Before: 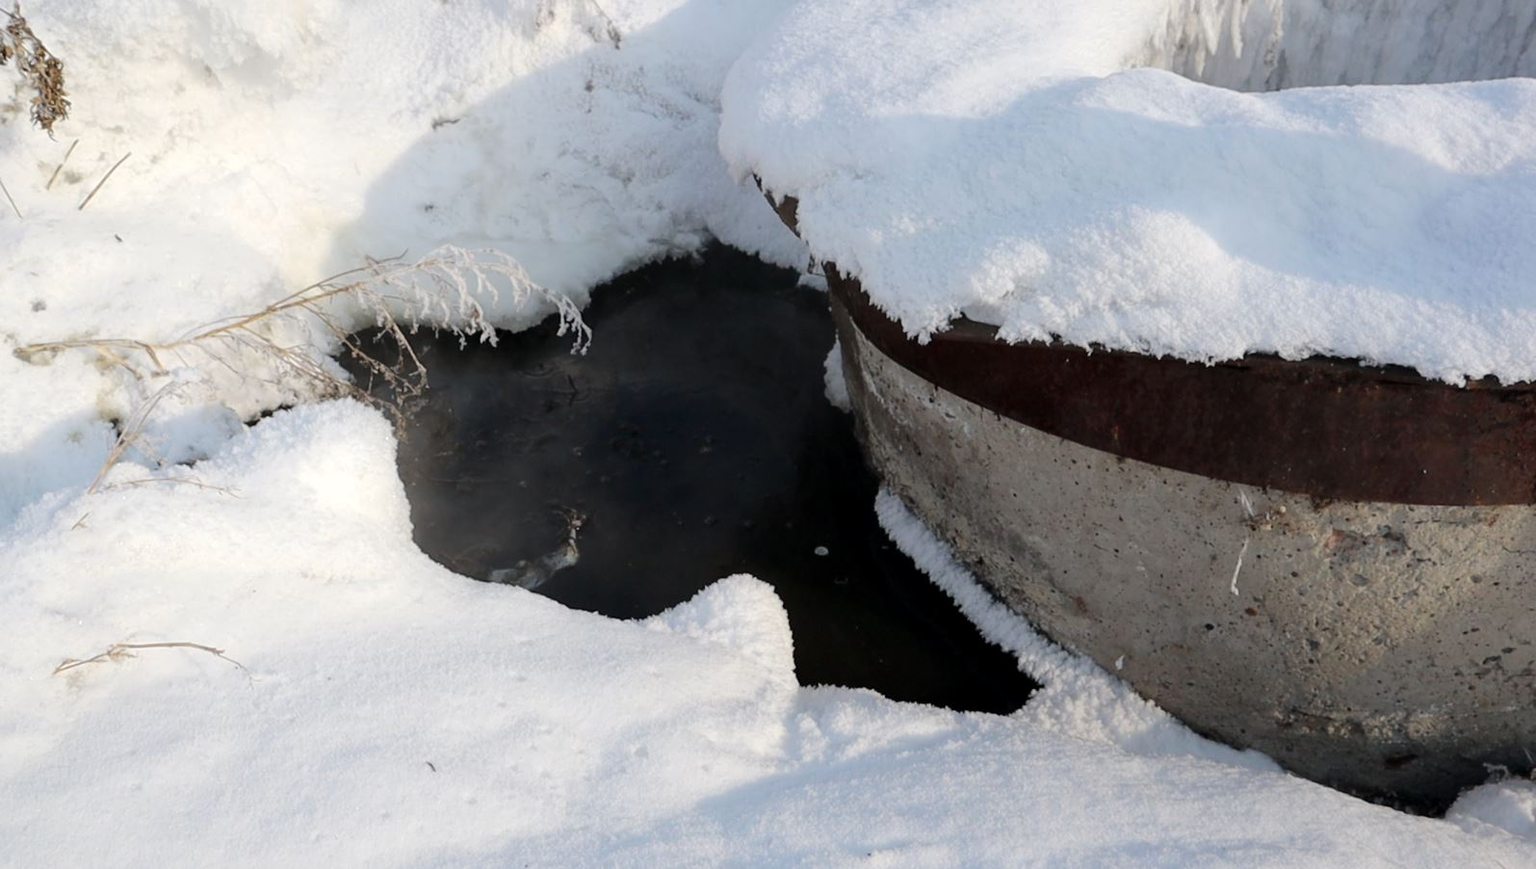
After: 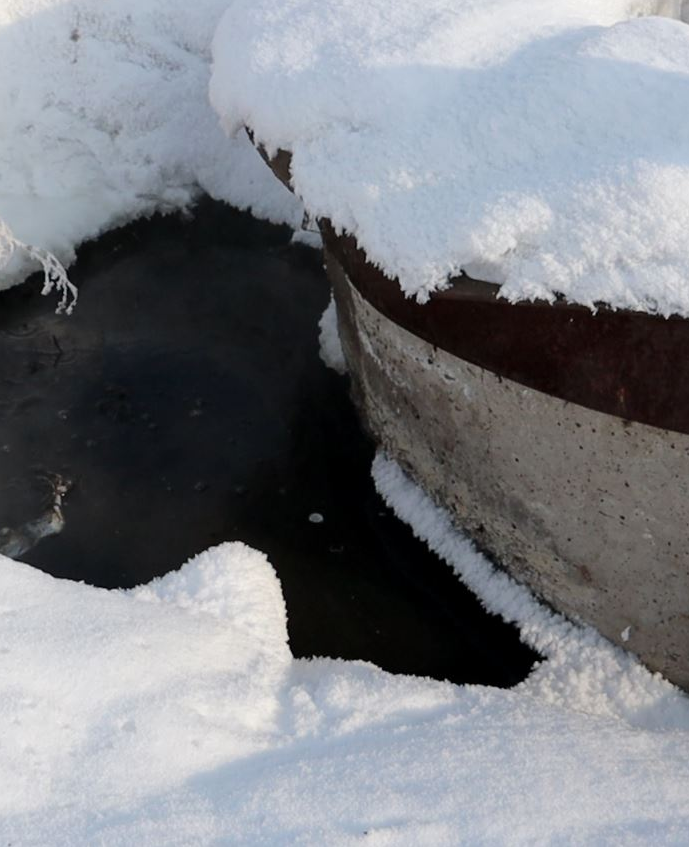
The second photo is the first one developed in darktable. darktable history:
crop: left 33.713%, top 5.991%, right 23.06%
